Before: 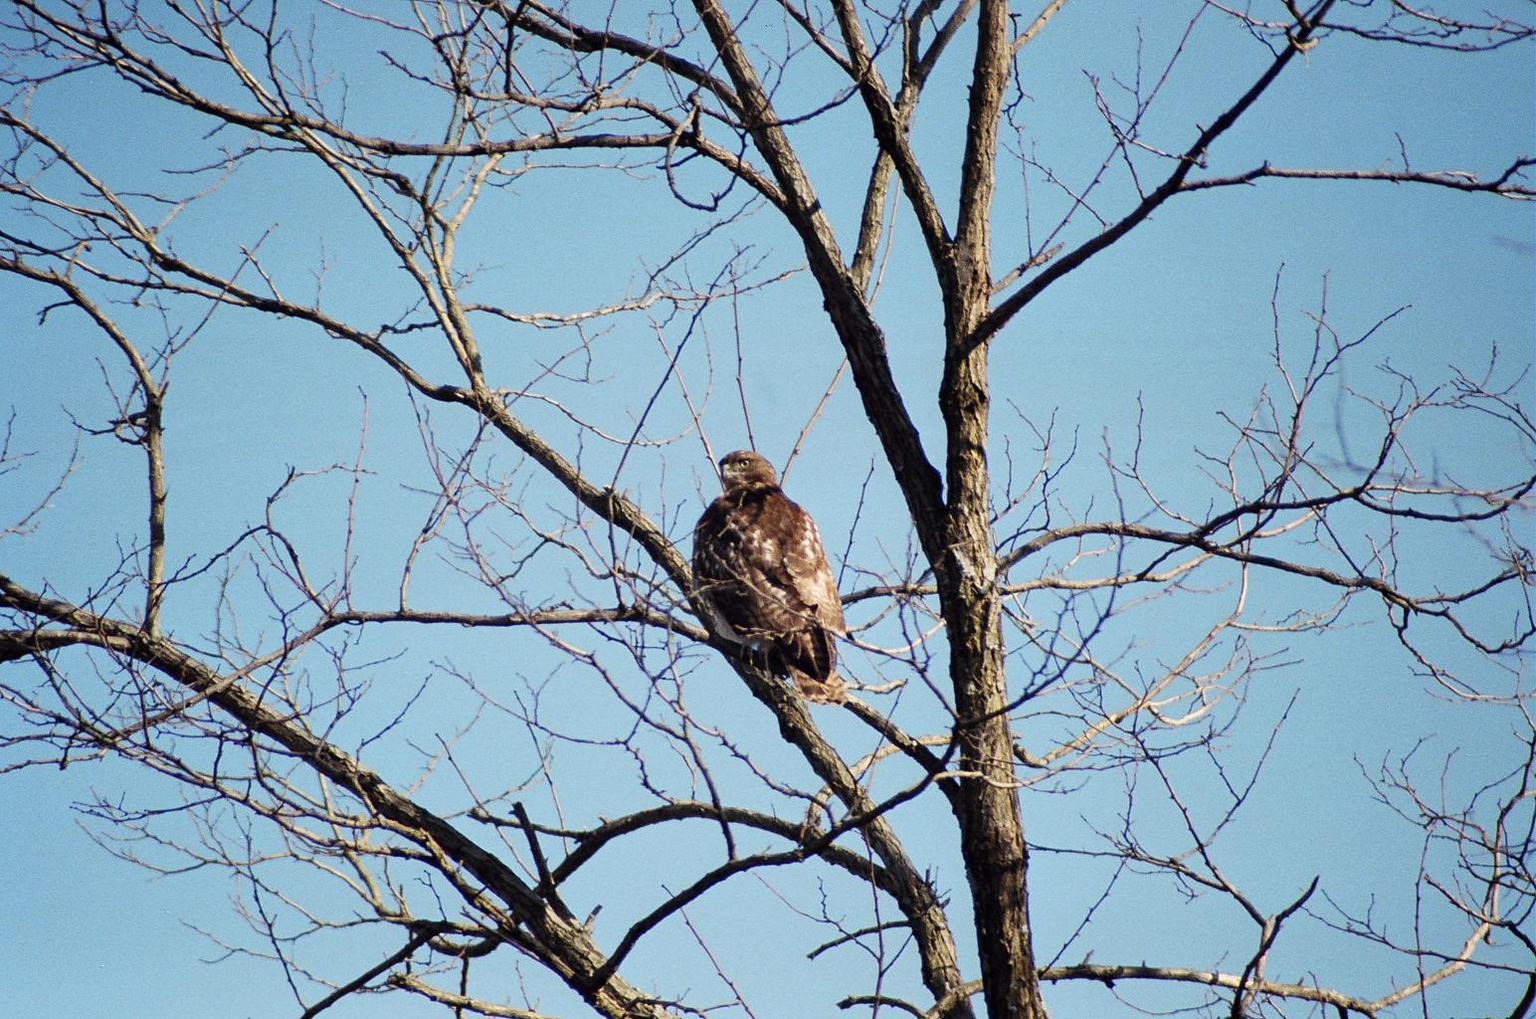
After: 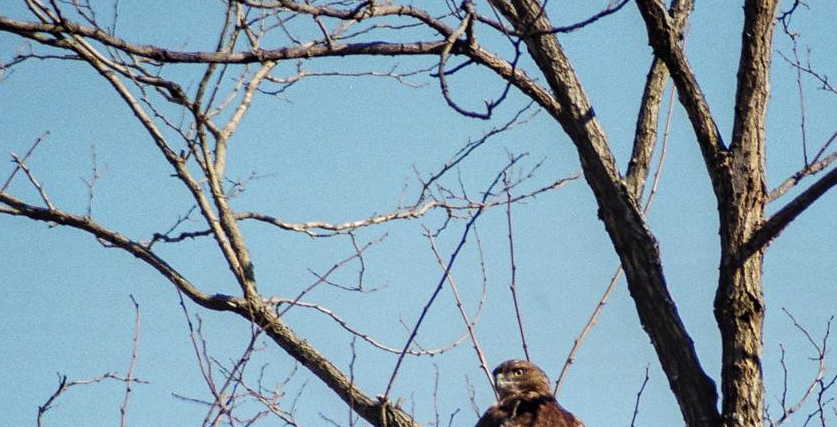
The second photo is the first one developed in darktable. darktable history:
local contrast: on, module defaults
crop: left 14.939%, top 9.133%, right 30.797%, bottom 49.157%
